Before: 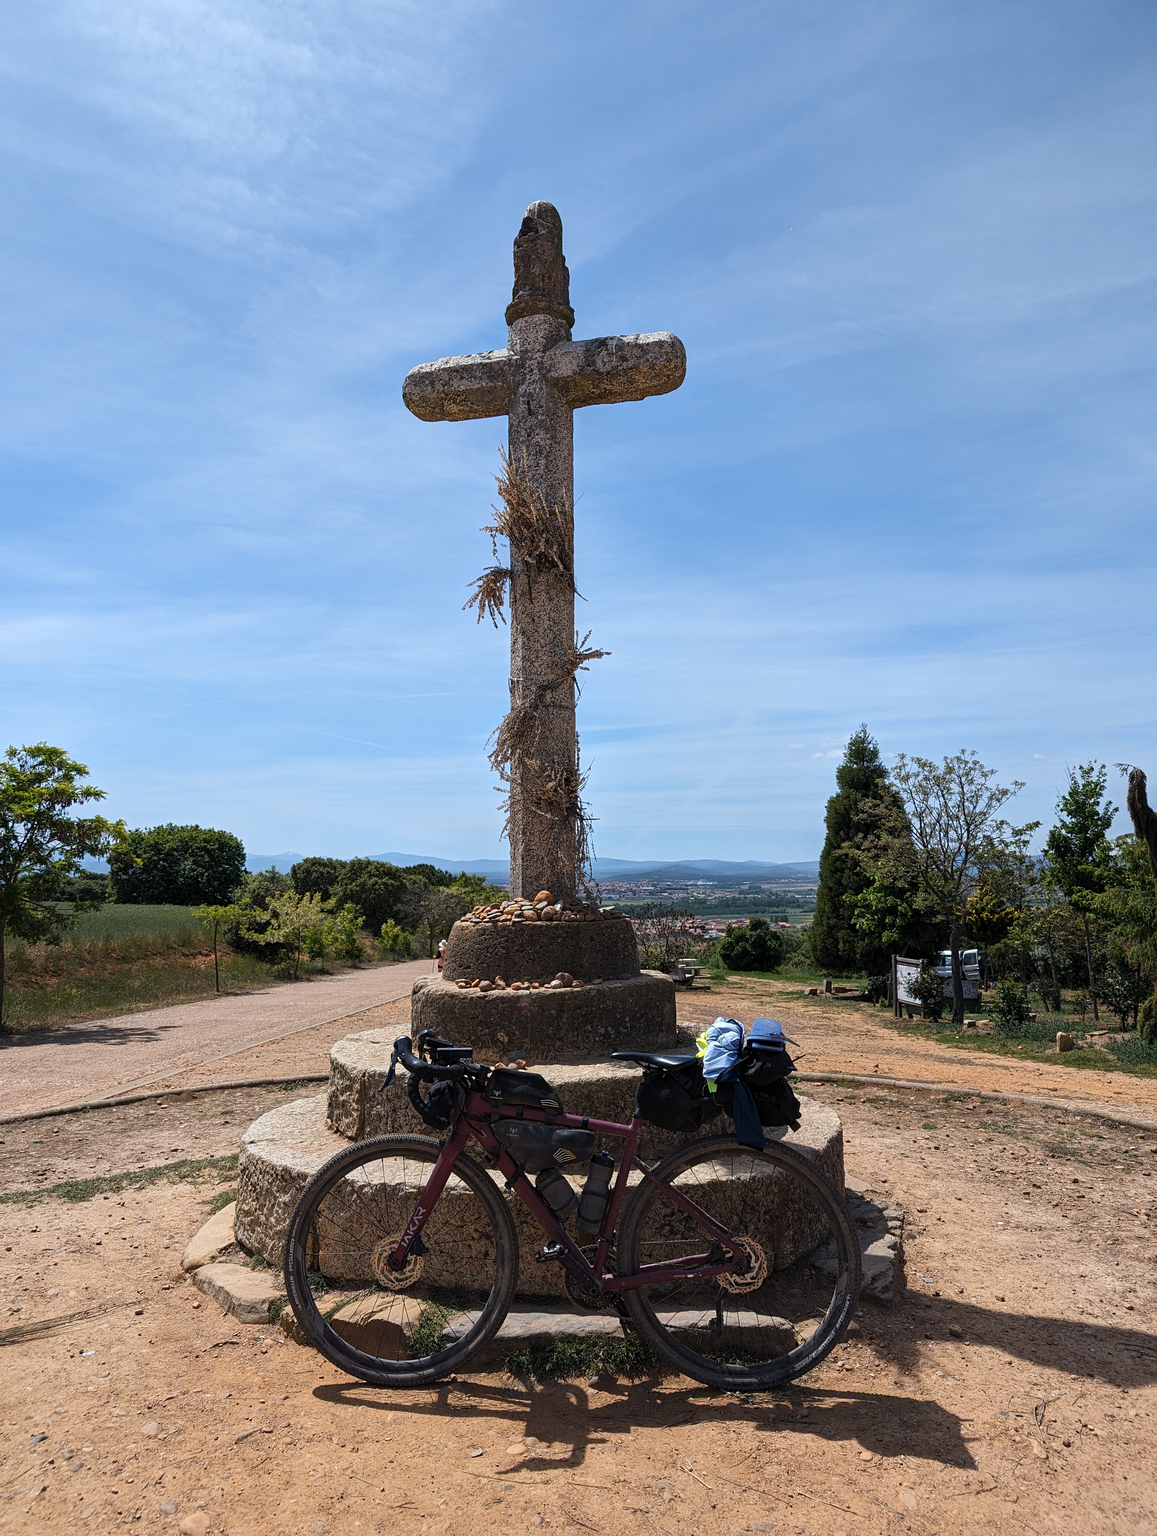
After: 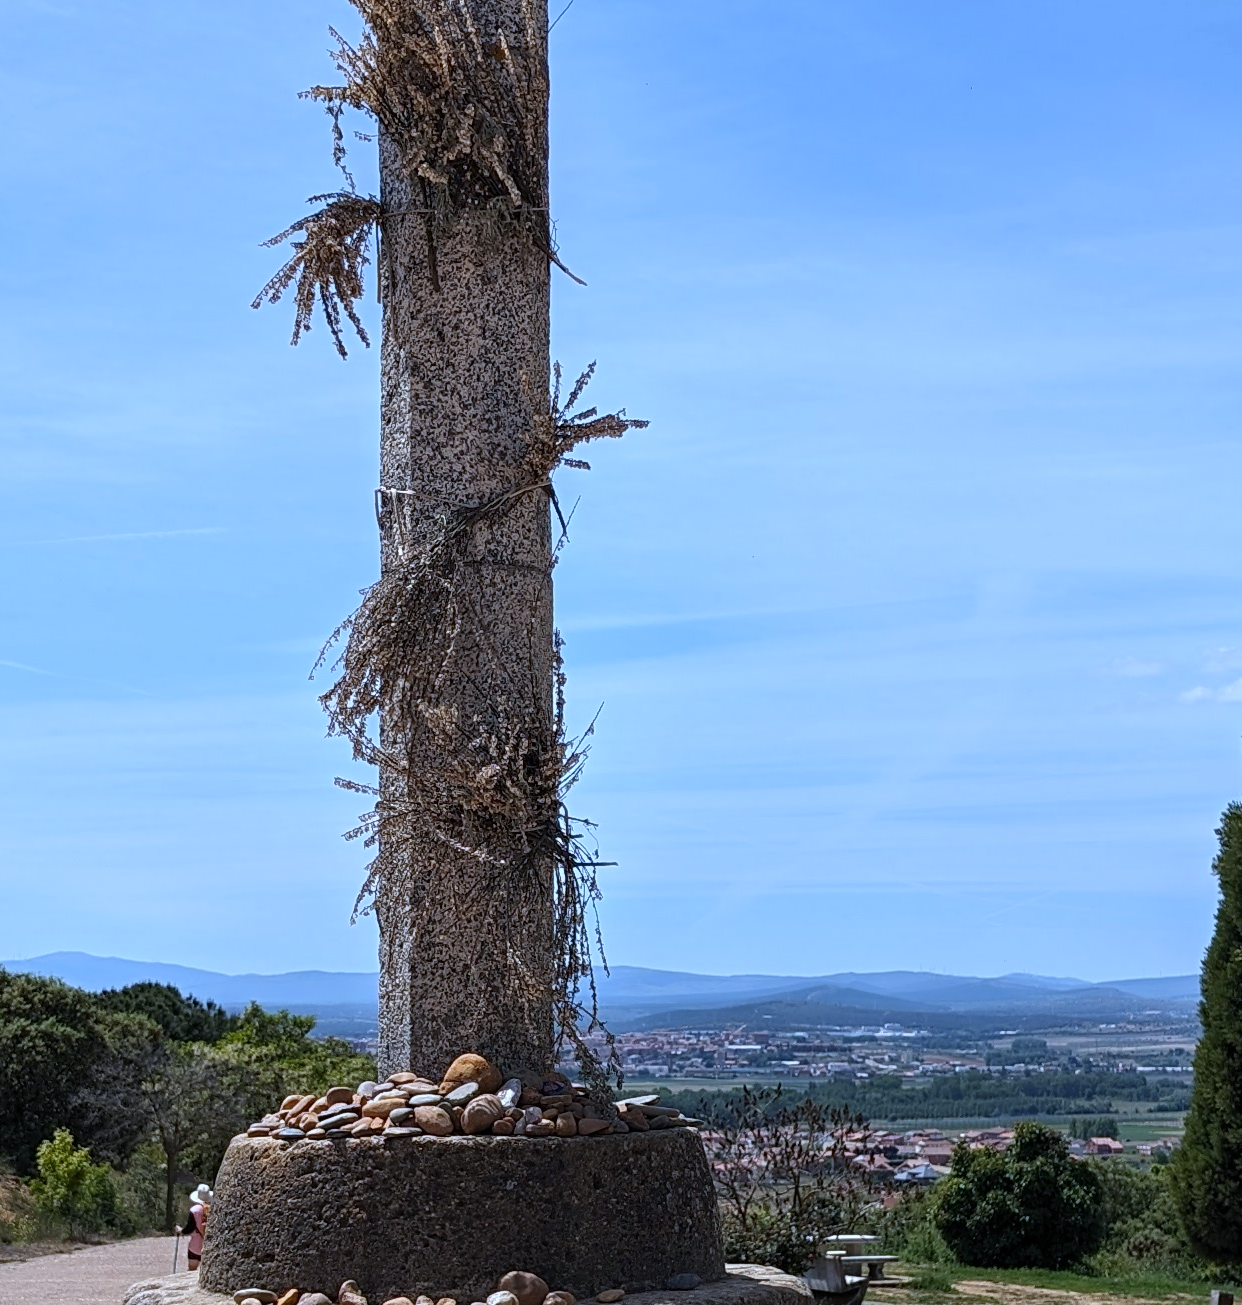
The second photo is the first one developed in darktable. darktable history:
crop: left 31.751%, top 32.172%, right 27.8%, bottom 35.83%
white balance: red 0.926, green 1.003, blue 1.133
